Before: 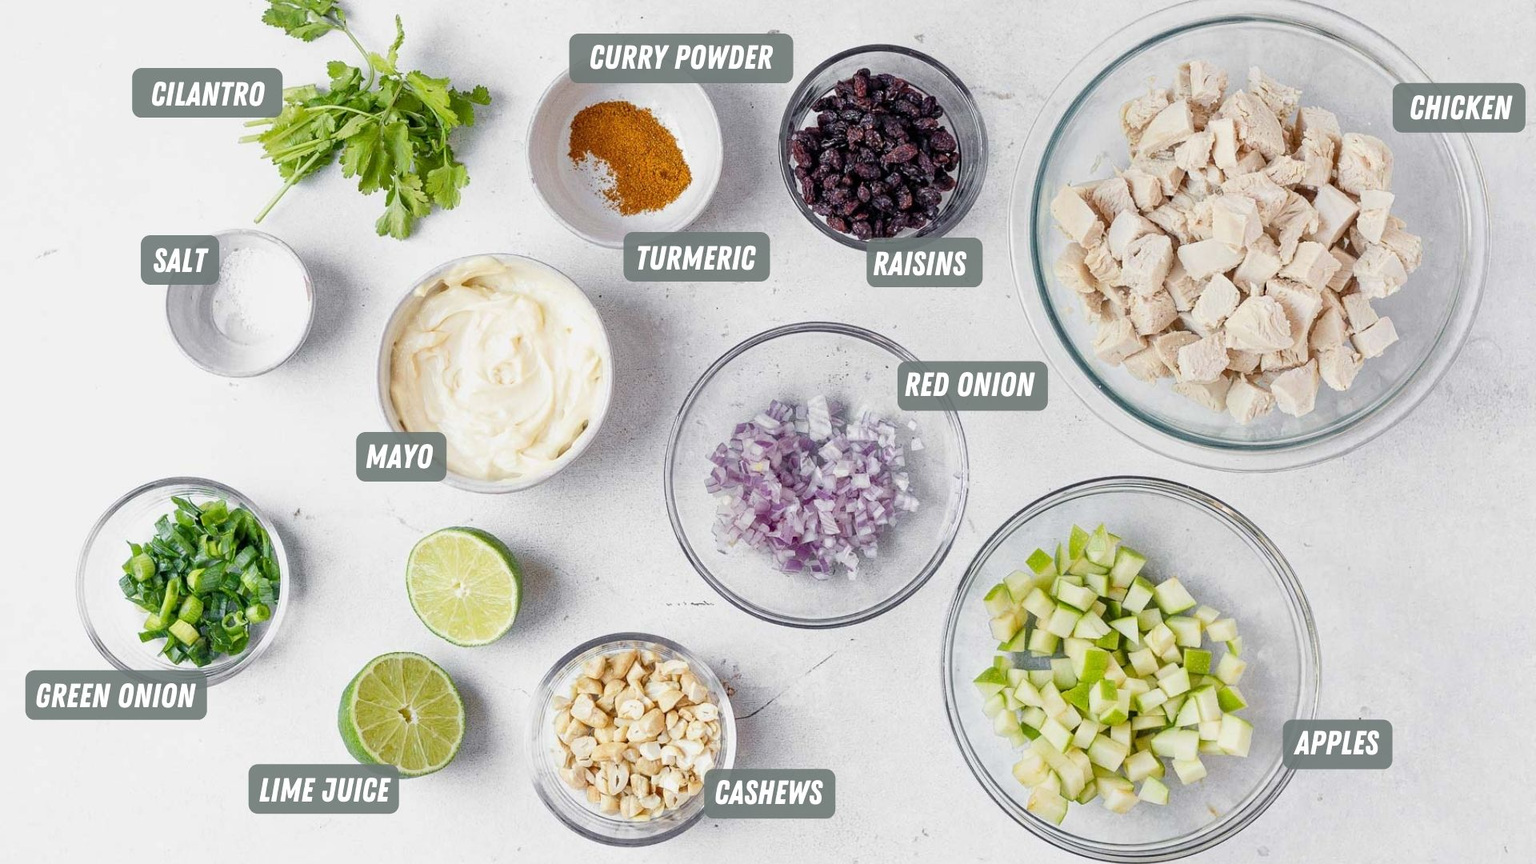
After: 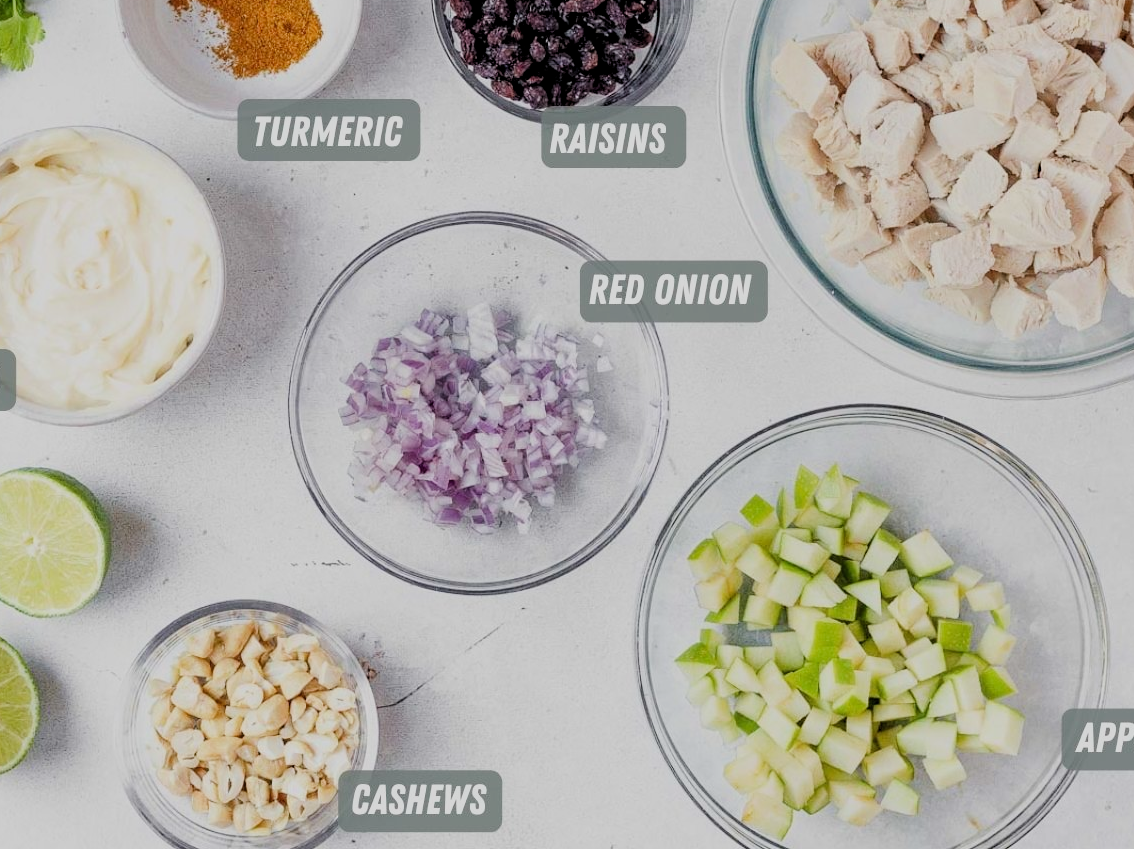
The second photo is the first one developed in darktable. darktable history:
crop and rotate: left 28.256%, top 17.734%, right 12.656%, bottom 3.573%
levels: levels [0.016, 0.5, 0.996]
filmic rgb: black relative exposure -7.65 EV, white relative exposure 4.56 EV, hardness 3.61
